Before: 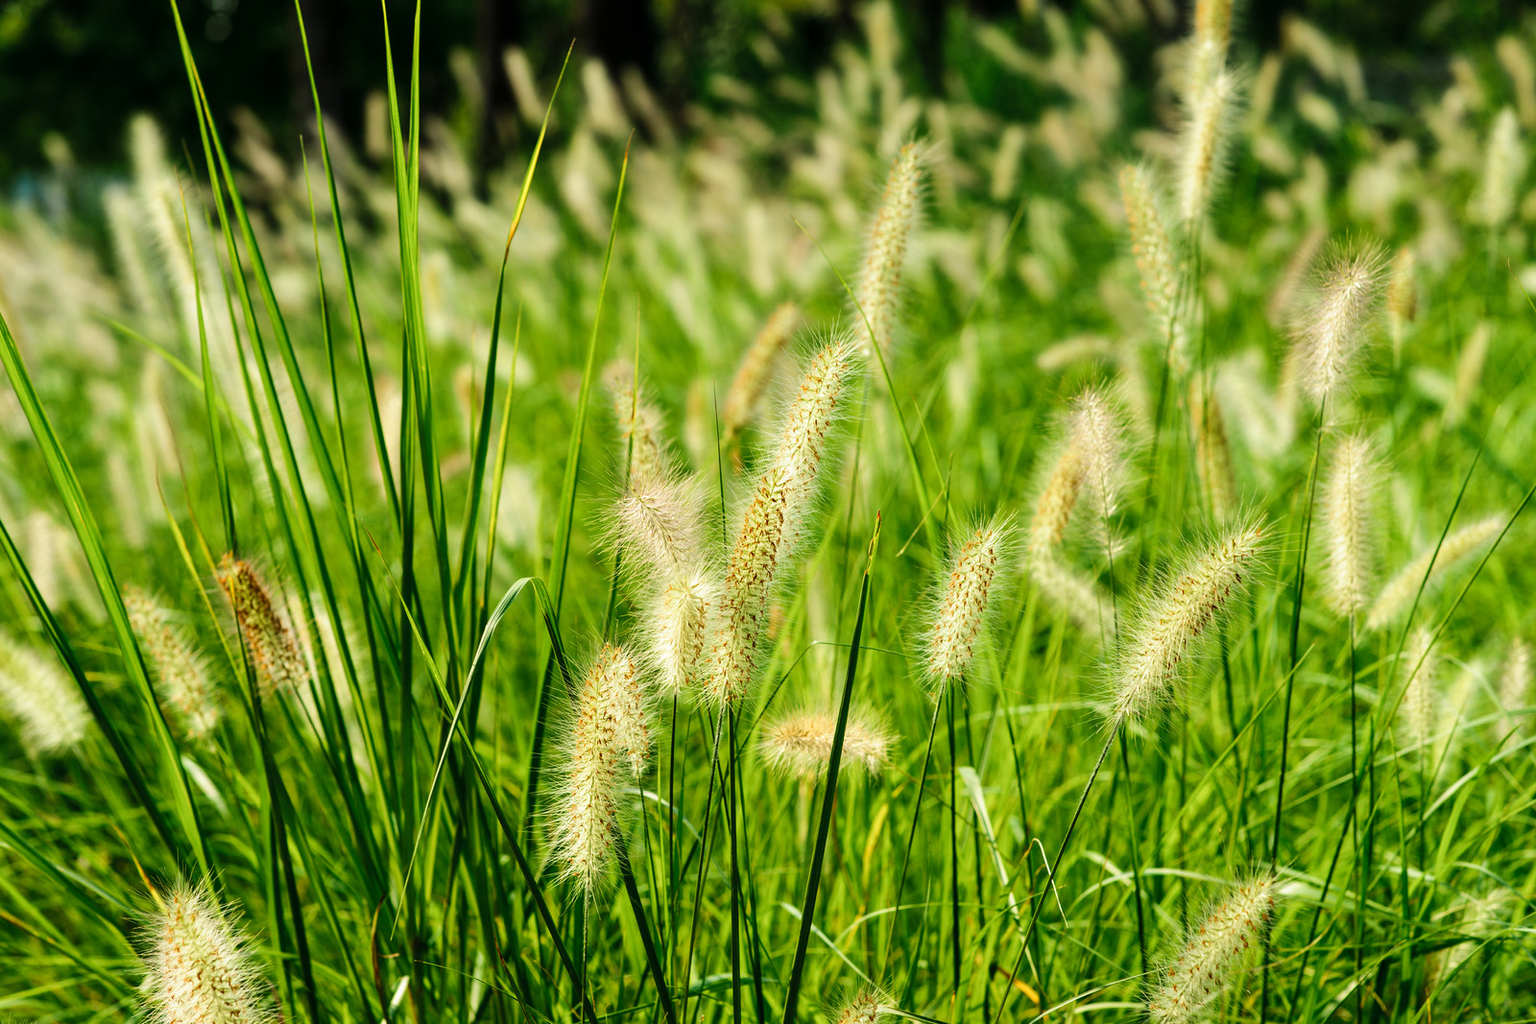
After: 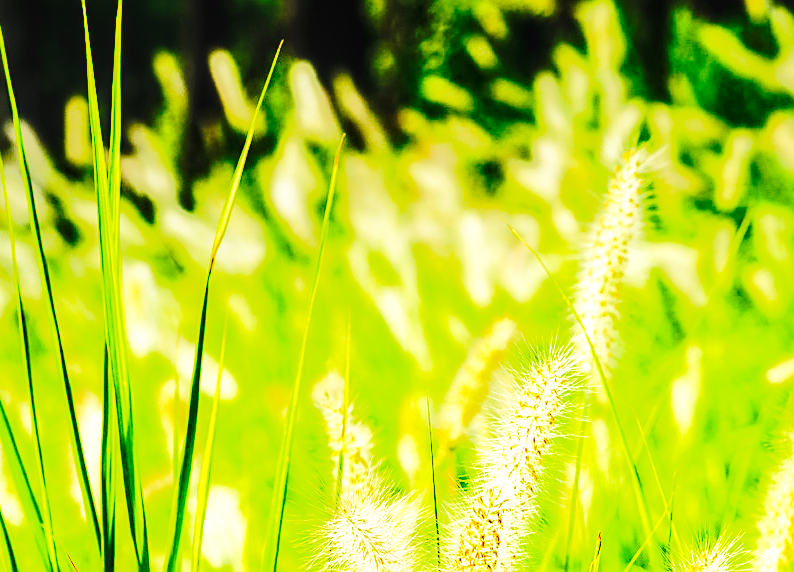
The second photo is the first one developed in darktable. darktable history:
local contrast: on, module defaults
crop: left 19.799%, right 30.524%, bottom 46.323%
base curve: curves: ch0 [(0, 0) (0.032, 0.037) (0.105, 0.228) (0.435, 0.76) (0.856, 0.983) (1, 1)], preserve colors none
color correction: highlights a* -0.212, highlights b* -0.087
tone equalizer: -8 EV -0.529 EV, -7 EV -0.279 EV, -6 EV -0.117 EV, -5 EV 0.4 EV, -4 EV 0.977 EV, -3 EV 0.788 EV, -2 EV -0.007 EV, -1 EV 0.14 EV, +0 EV -0.027 EV, edges refinement/feathering 500, mask exposure compensation -1.57 EV, preserve details no
exposure: black level correction 0.001, exposure 0.5 EV, compensate highlight preservation false
color balance rgb: perceptual saturation grading › global saturation 29.275%, perceptual saturation grading › mid-tones 12.502%, perceptual saturation grading › shadows 10.929%
sharpen: on, module defaults
